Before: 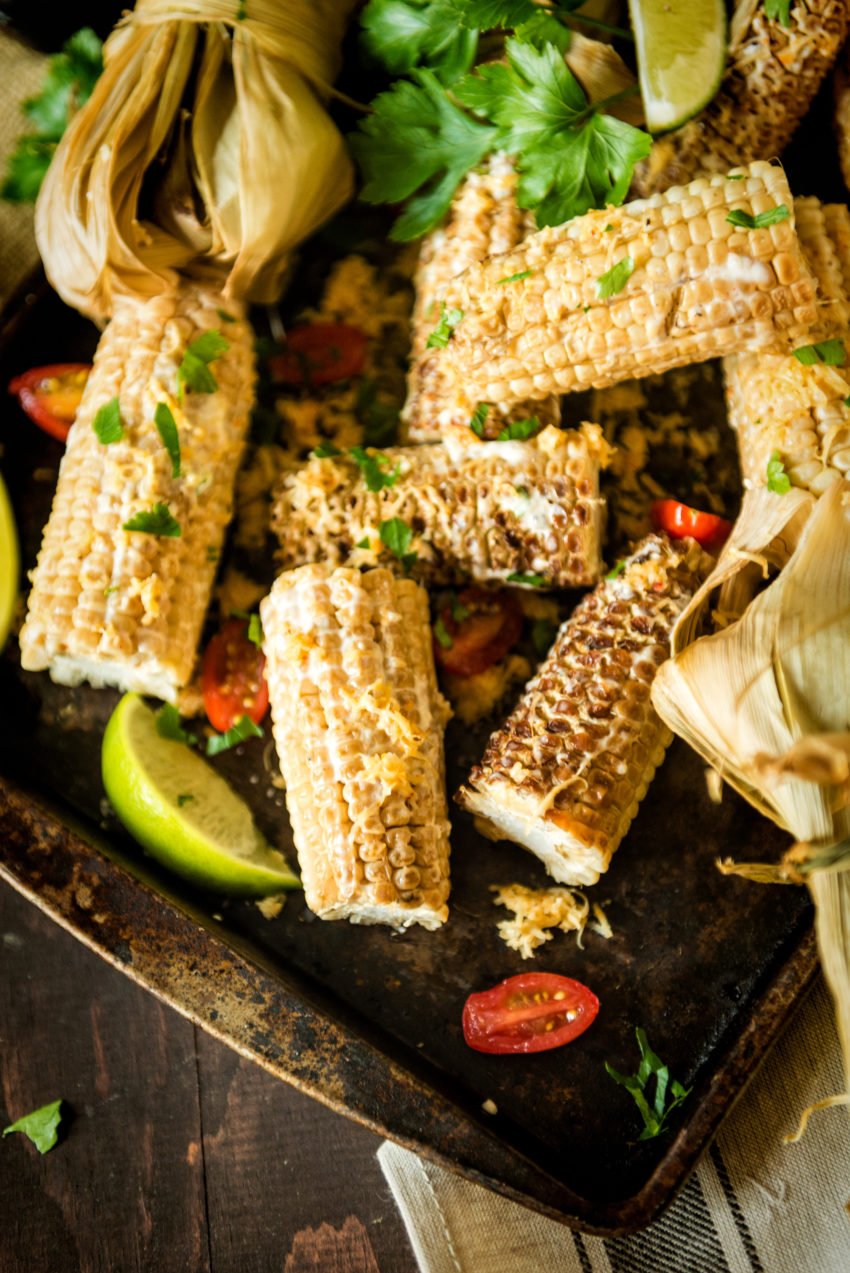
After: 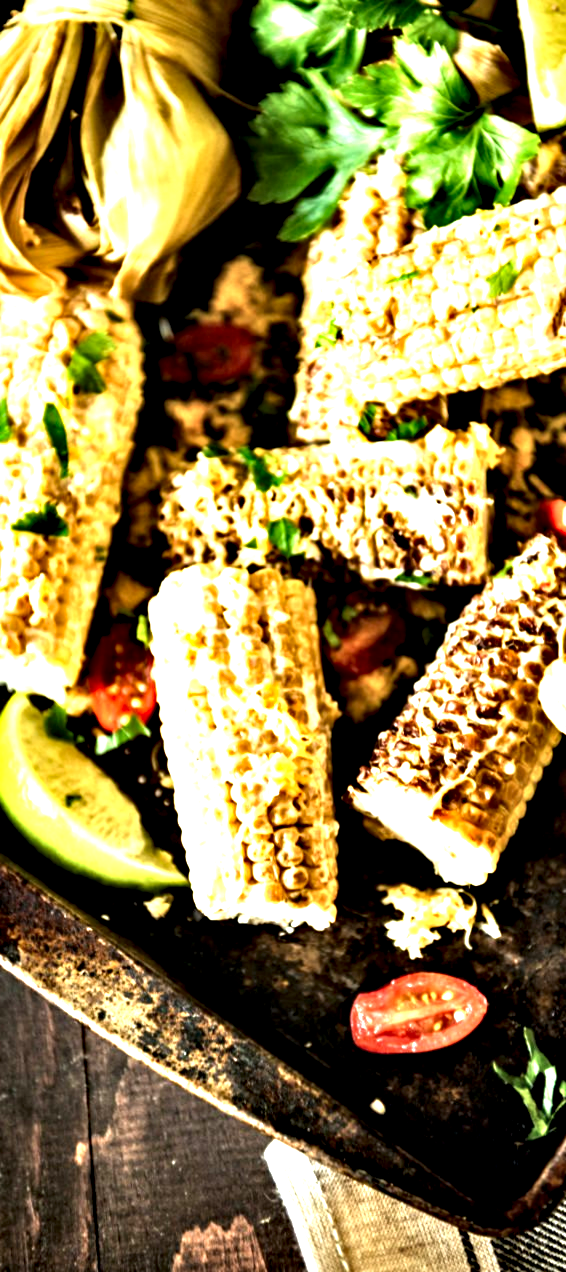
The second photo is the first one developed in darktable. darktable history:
exposure: black level correction 0, exposure 0.951 EV, compensate exposure bias true, compensate highlight preservation false
contrast equalizer: y [[0.48, 0.654, 0.731, 0.706, 0.772, 0.382], [0.55 ×6], [0 ×6], [0 ×6], [0 ×6]]
crop and rotate: left 13.329%, right 19.977%
